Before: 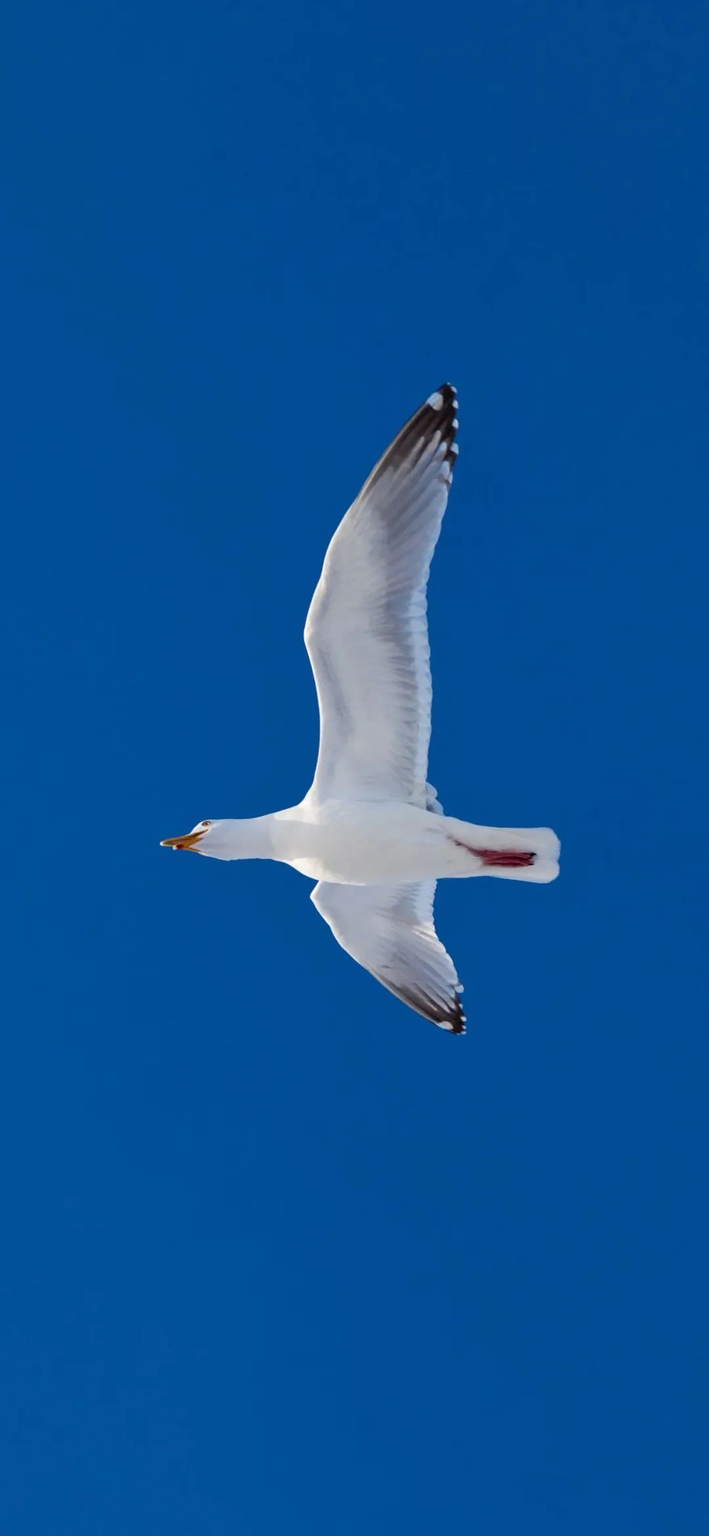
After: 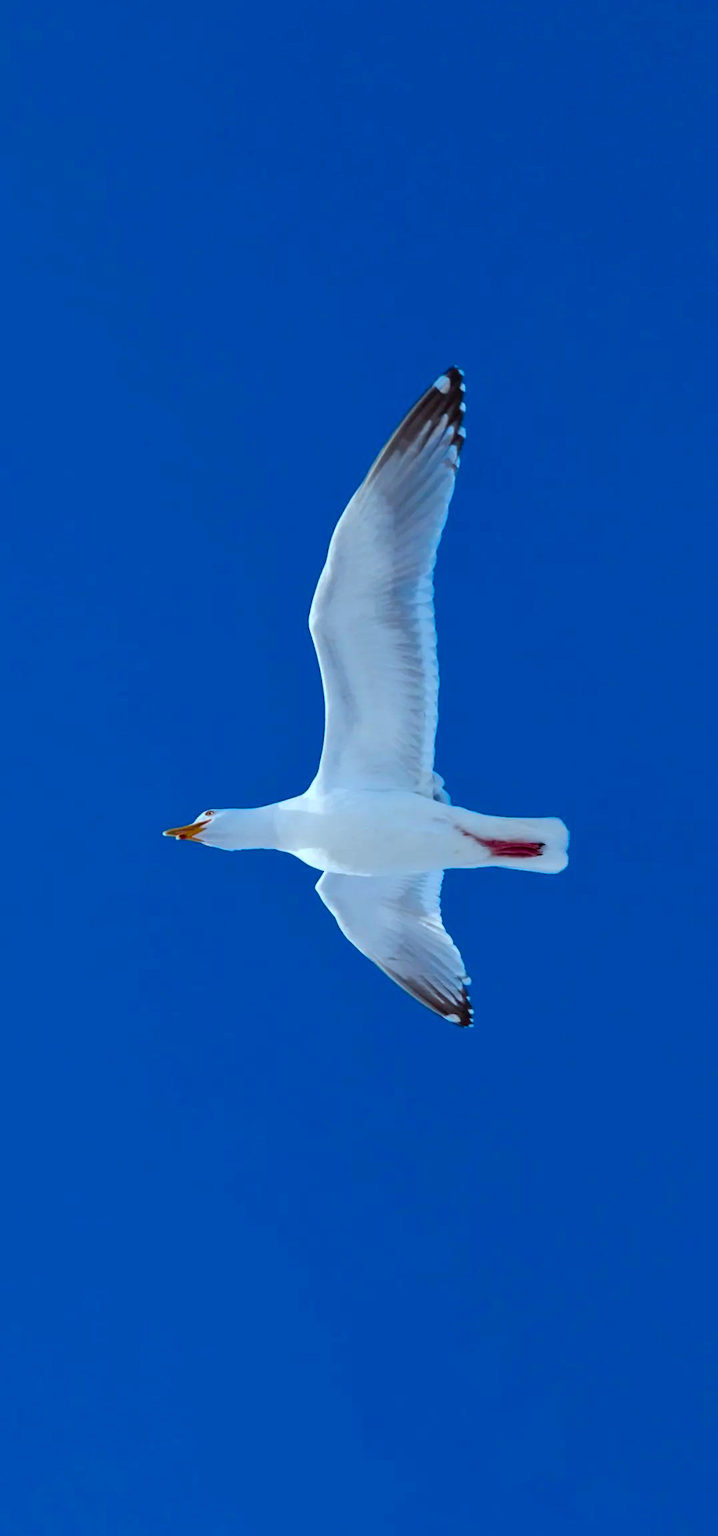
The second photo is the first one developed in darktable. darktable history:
crop: top 1.506%, right 0.094%
color balance rgb: perceptual saturation grading › global saturation 20%, perceptual saturation grading › highlights -25.899%, perceptual saturation grading › shadows 23.943%, global vibrance 20%
color correction: highlights a* -9.77, highlights b* -21.1
